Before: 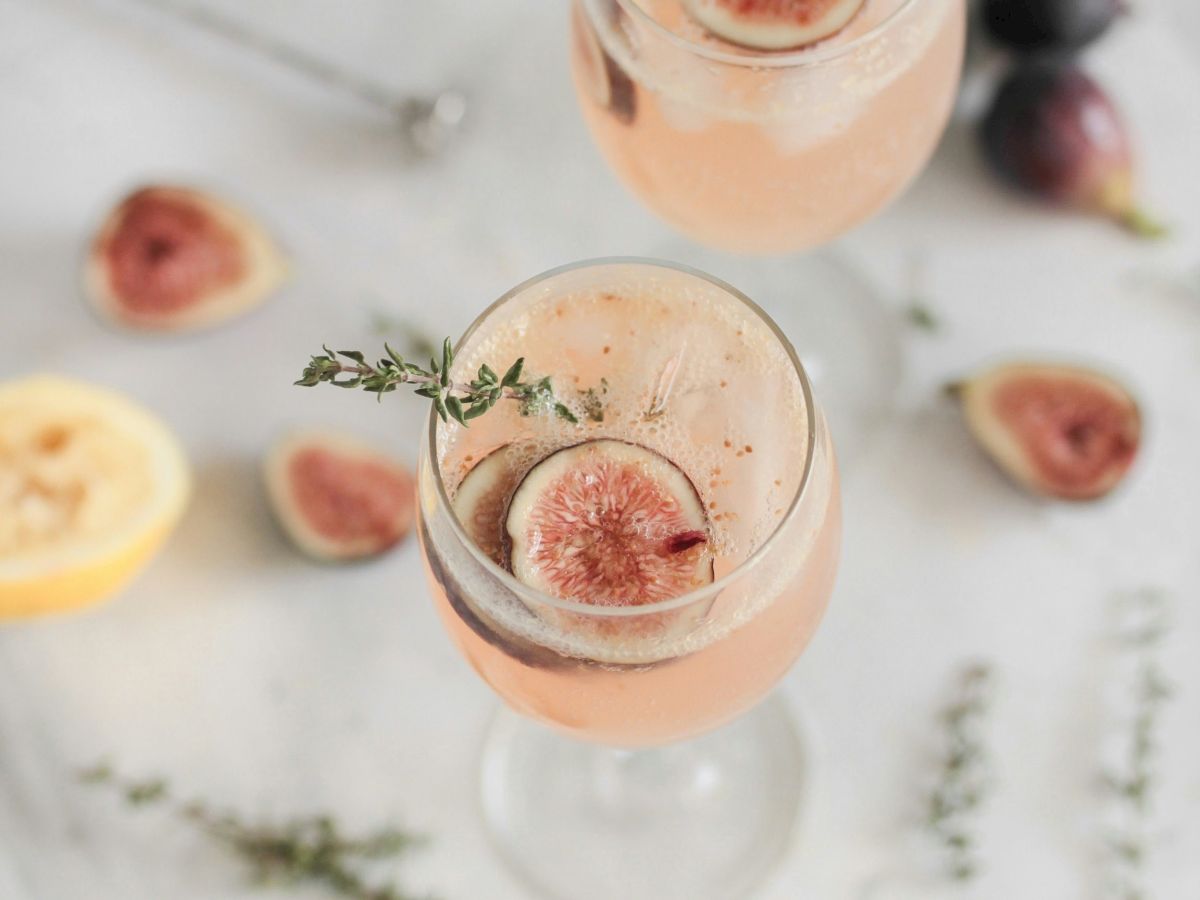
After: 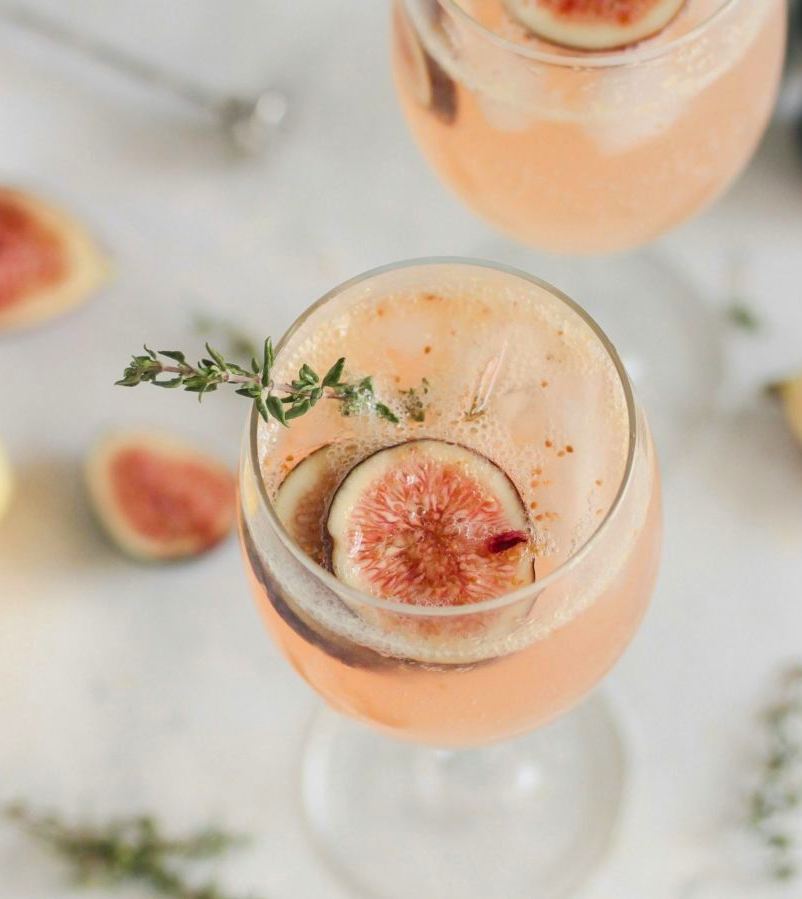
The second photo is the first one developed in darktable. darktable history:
color balance rgb: shadows lift › chroma 2.057%, shadows lift › hue 221.58°, perceptual saturation grading › global saturation 30.693%
crop and rotate: left 14.96%, right 18.175%
